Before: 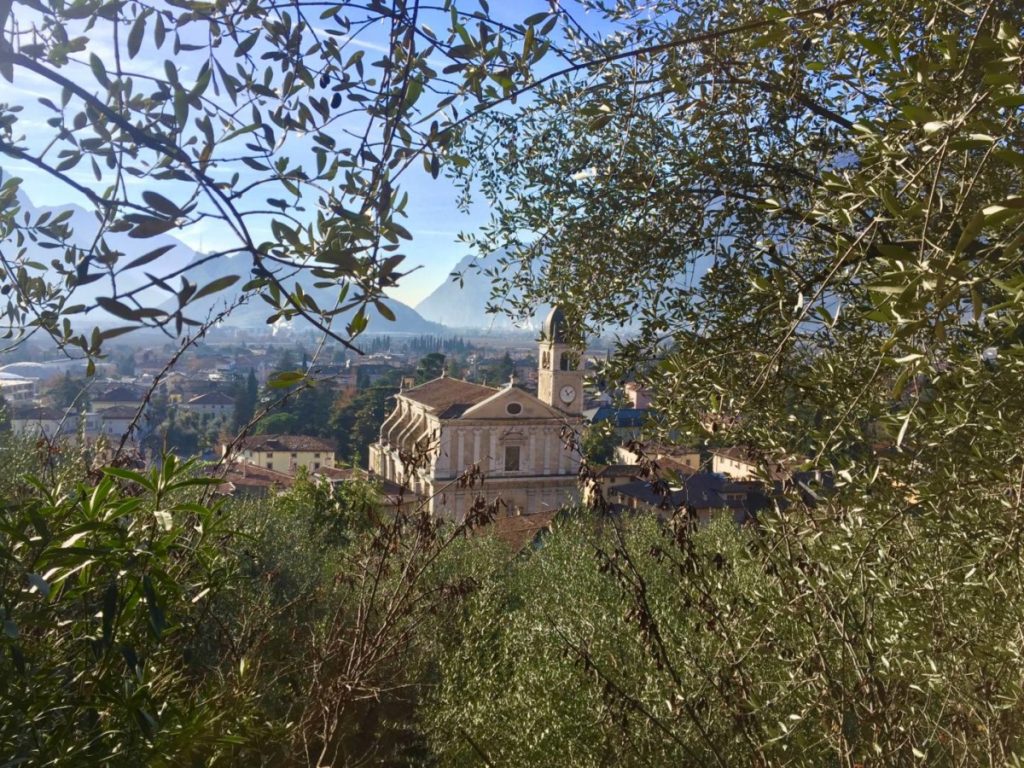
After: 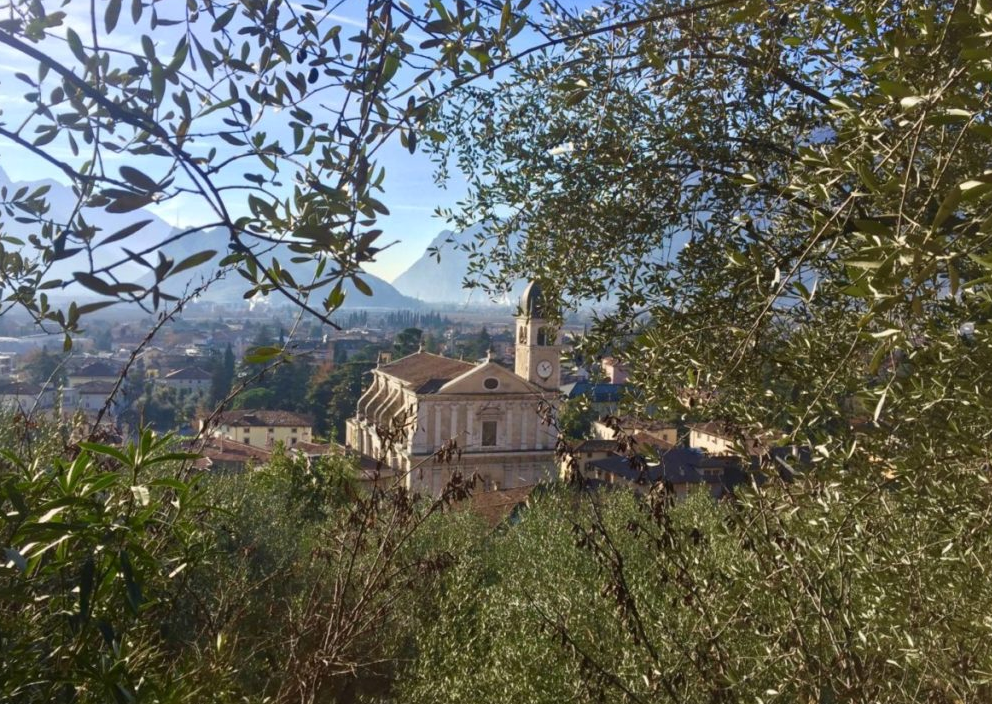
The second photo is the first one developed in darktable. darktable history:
tone equalizer: mask exposure compensation -0.495 EV
crop: left 2.336%, top 3.302%, right 0.772%, bottom 4.973%
